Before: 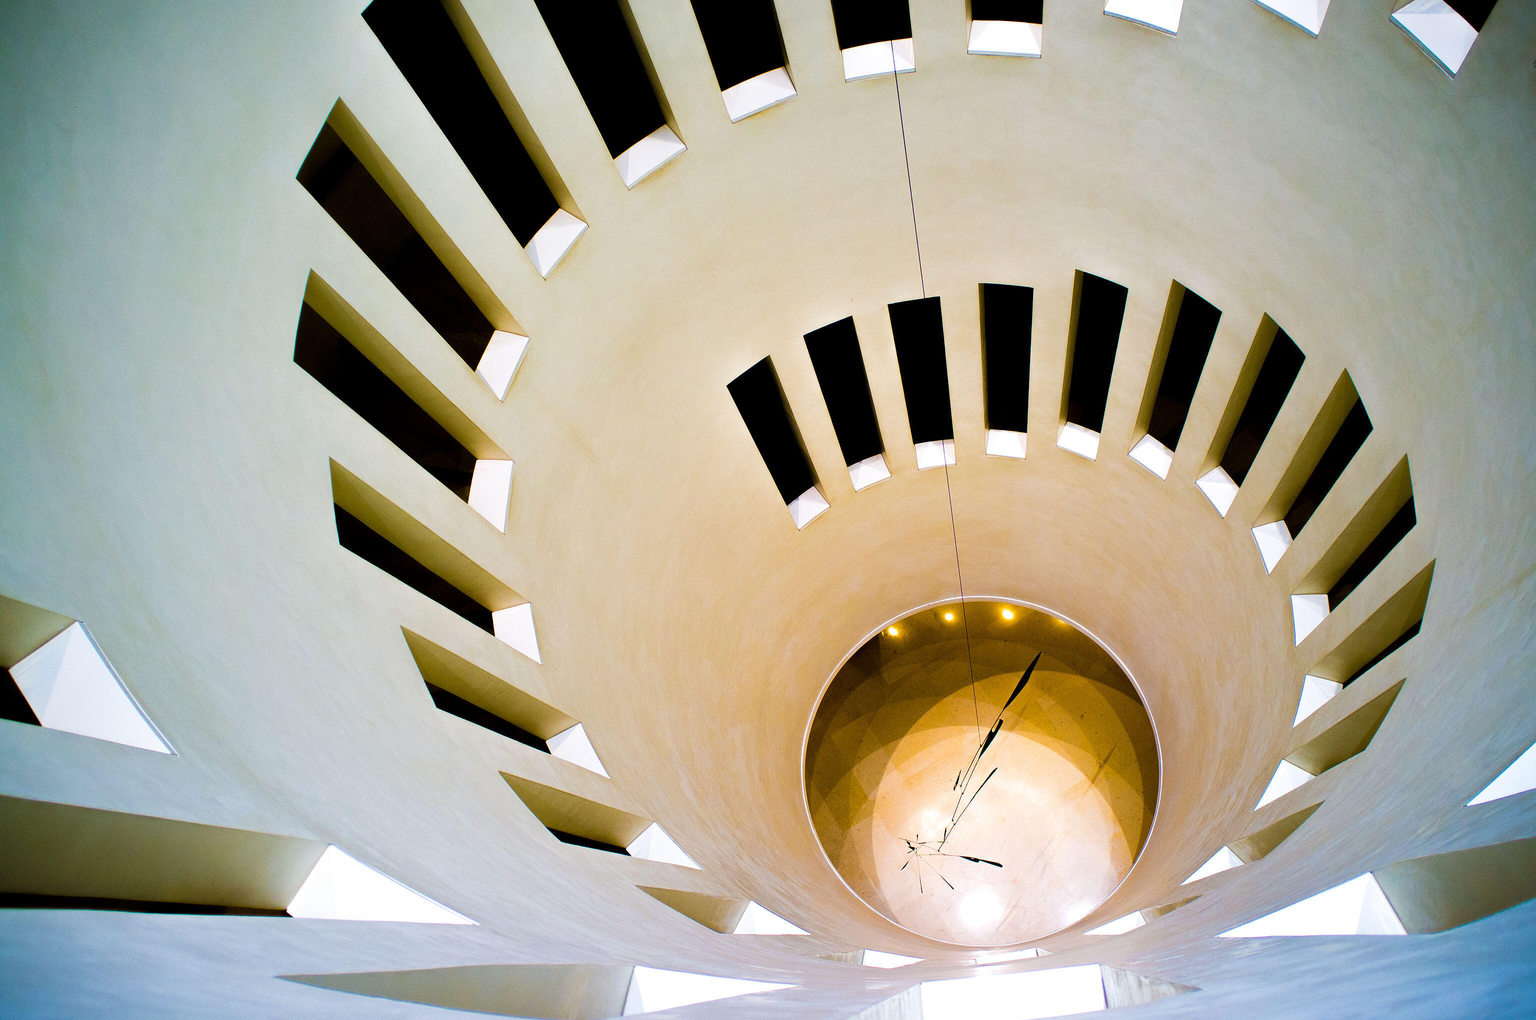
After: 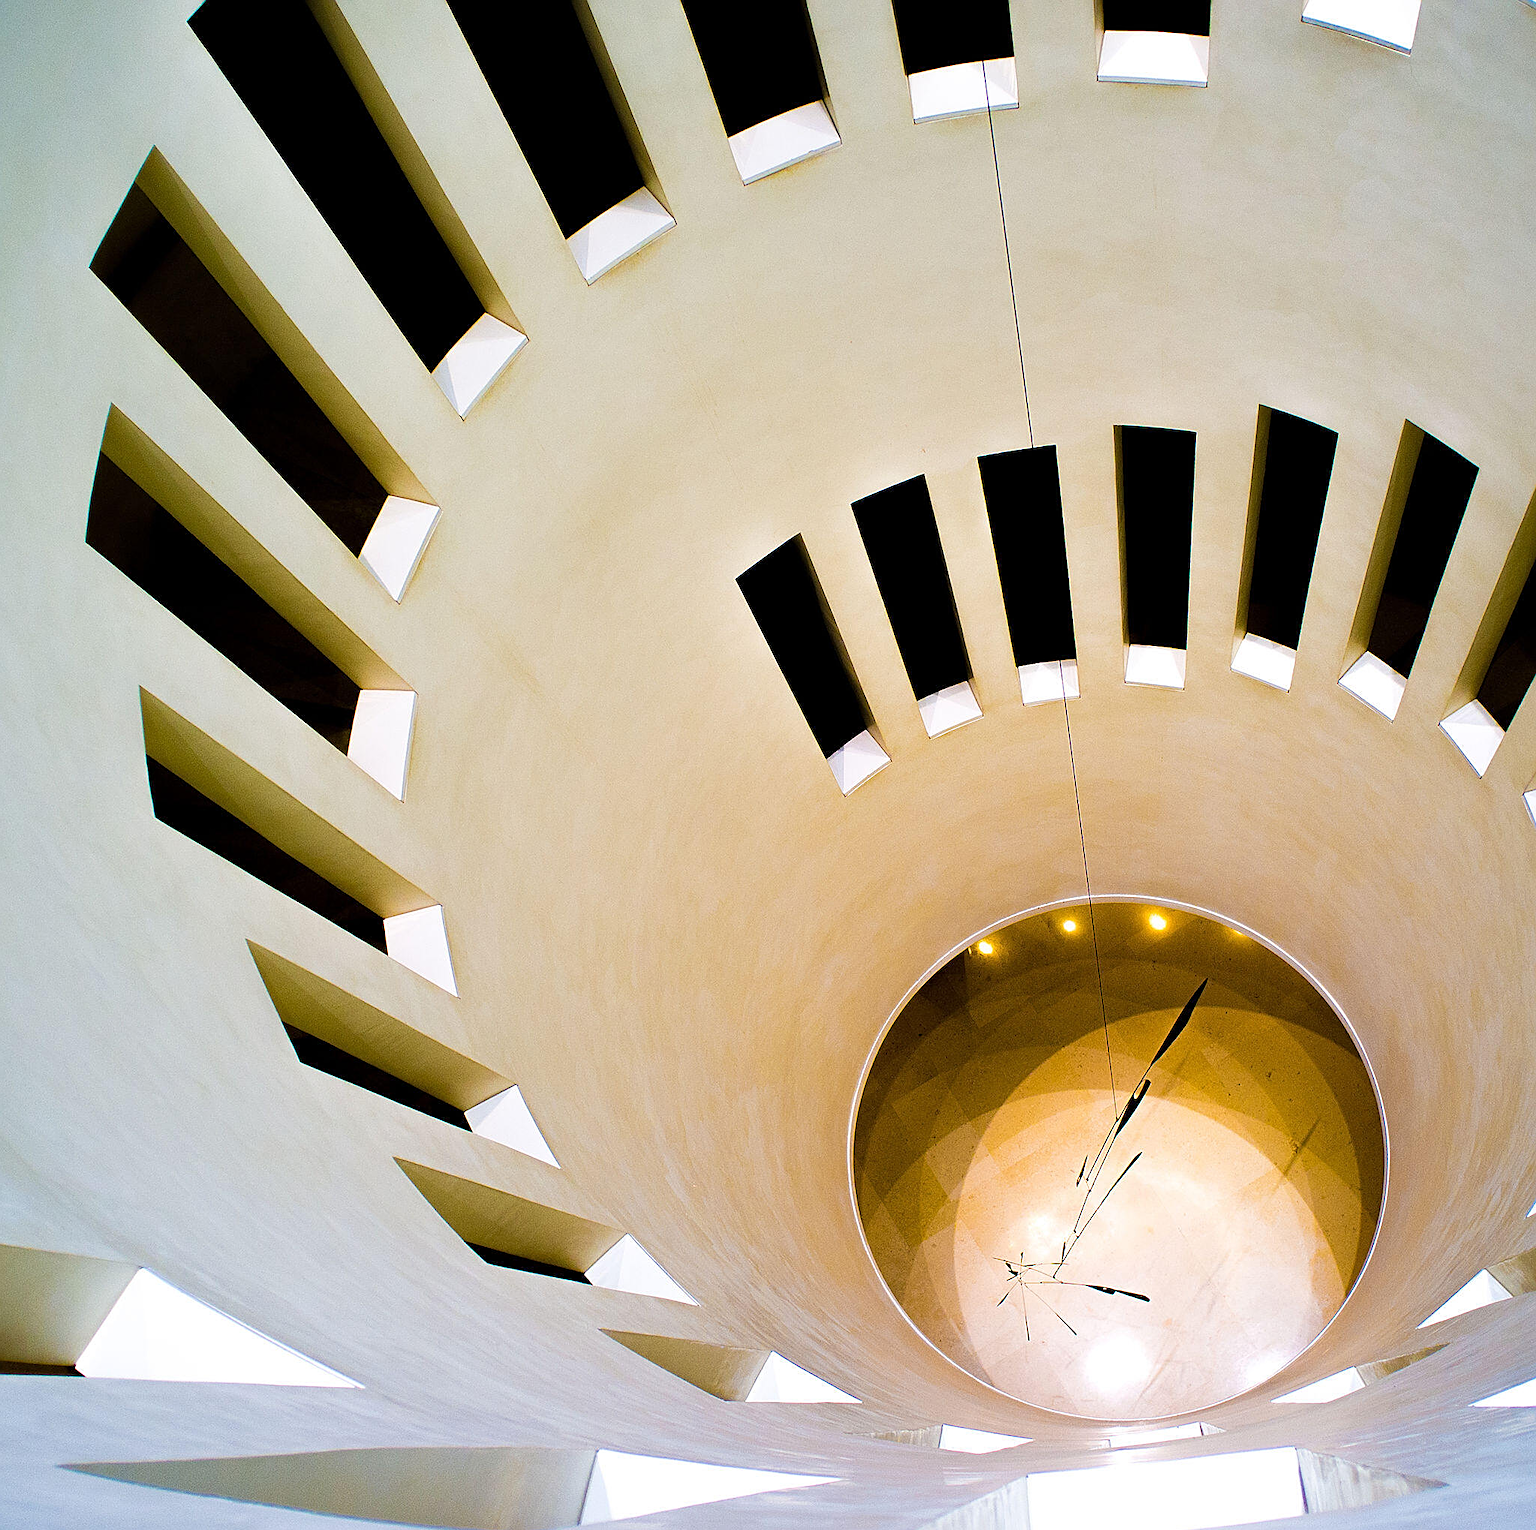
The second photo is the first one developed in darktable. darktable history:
crop: left 15.419%, right 17.914%
sharpen: on, module defaults
